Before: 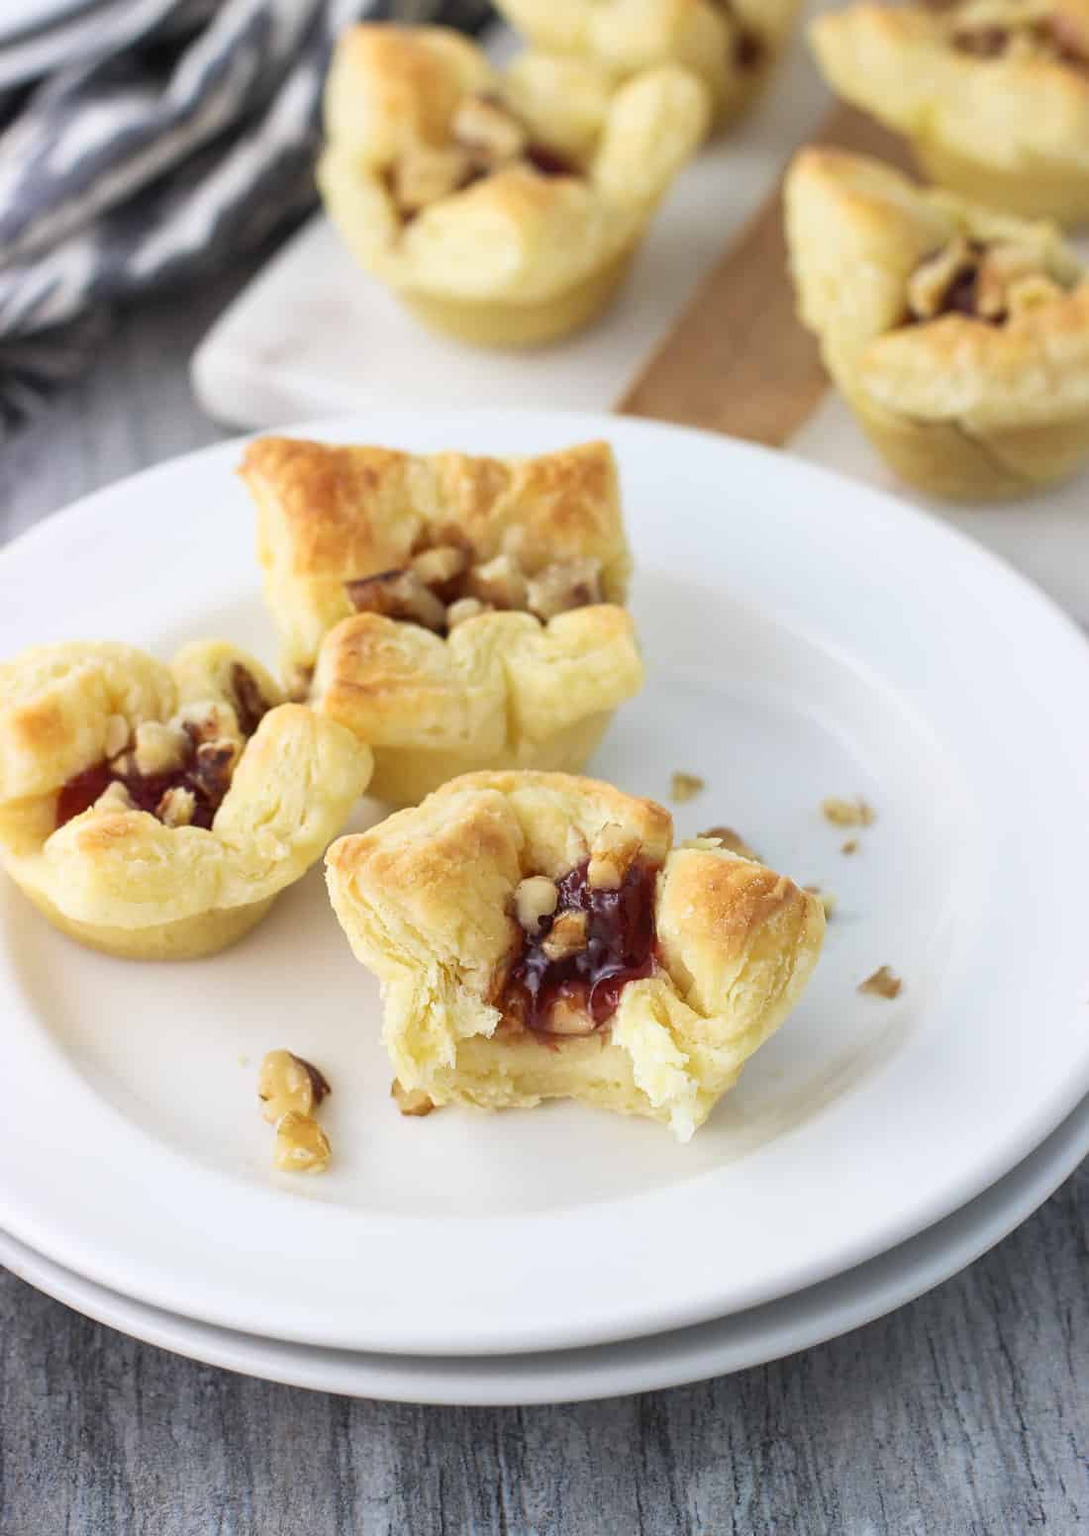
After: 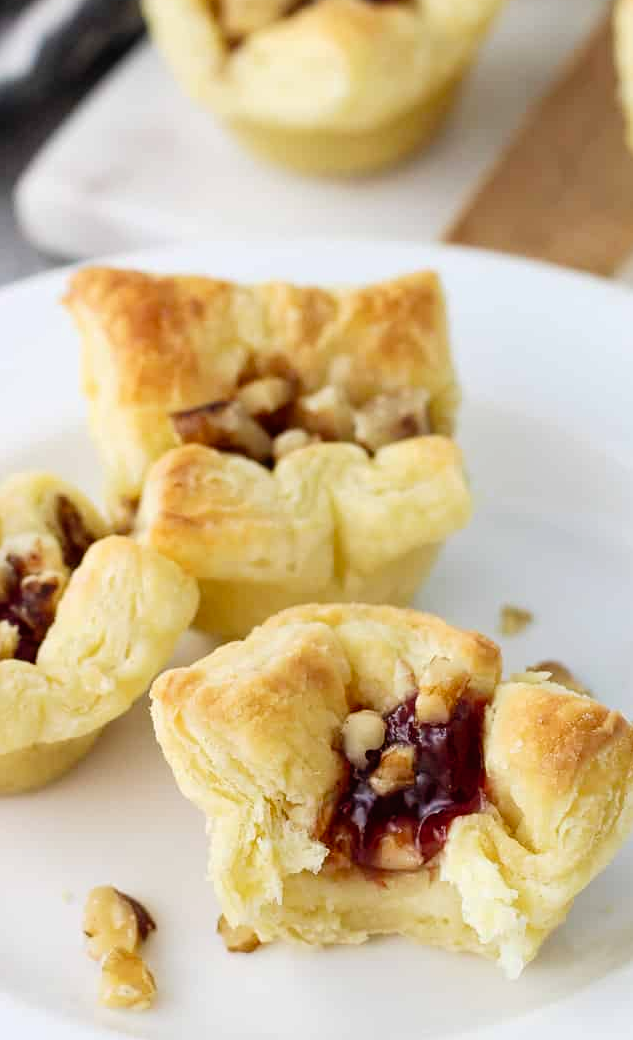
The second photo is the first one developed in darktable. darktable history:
tone curve: curves: ch0 [(0, 0) (0.003, 0.003) (0.011, 0.003) (0.025, 0.007) (0.044, 0.014) (0.069, 0.02) (0.1, 0.03) (0.136, 0.054) (0.177, 0.099) (0.224, 0.156) (0.277, 0.227) (0.335, 0.302) (0.399, 0.375) (0.468, 0.456) (0.543, 0.54) (0.623, 0.625) (0.709, 0.717) (0.801, 0.807) (0.898, 0.895) (1, 1)], preserve colors none
crop: left 16.203%, top 11.276%, right 26.225%, bottom 20.773%
